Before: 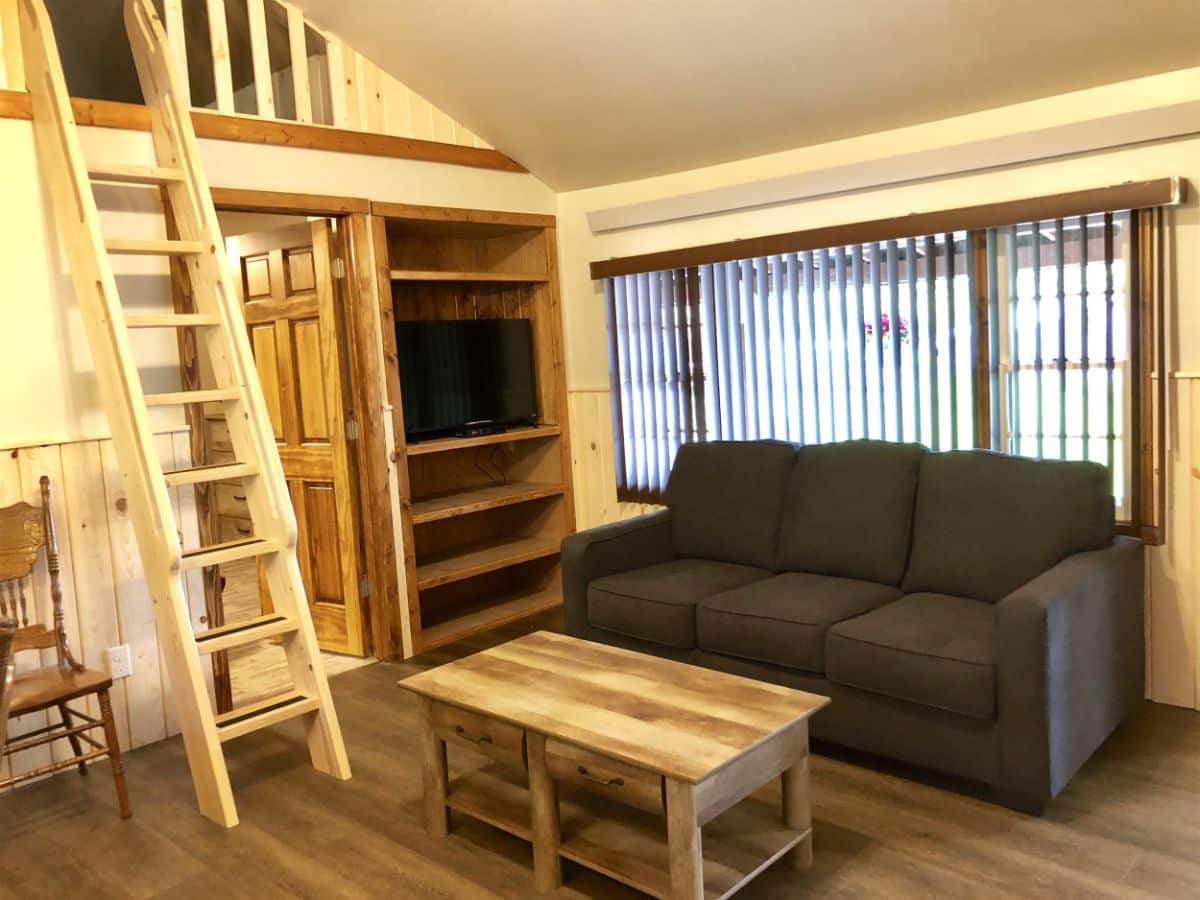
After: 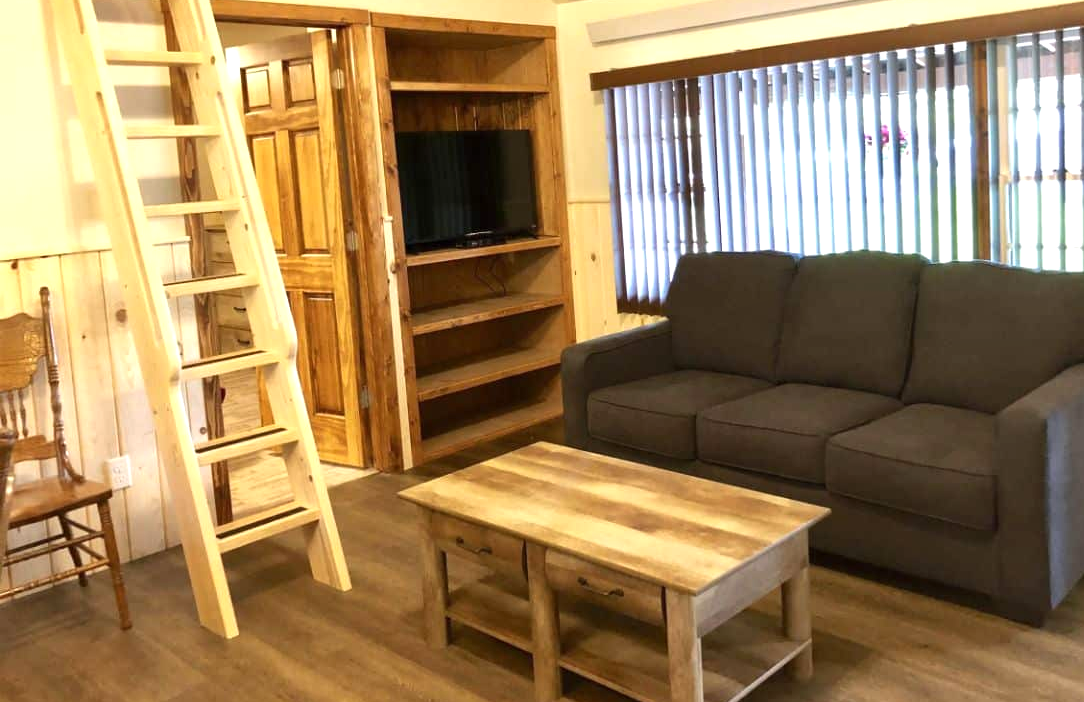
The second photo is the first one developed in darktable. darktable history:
crop: top 21.092%, right 9.339%, bottom 0.317%
tone equalizer: -8 EV -0.426 EV, -7 EV -0.421 EV, -6 EV -0.345 EV, -5 EV -0.22 EV, -3 EV 0.202 EV, -2 EV 0.317 EV, -1 EV 0.39 EV, +0 EV 0.395 EV, smoothing diameter 24.87%, edges refinement/feathering 8.92, preserve details guided filter
